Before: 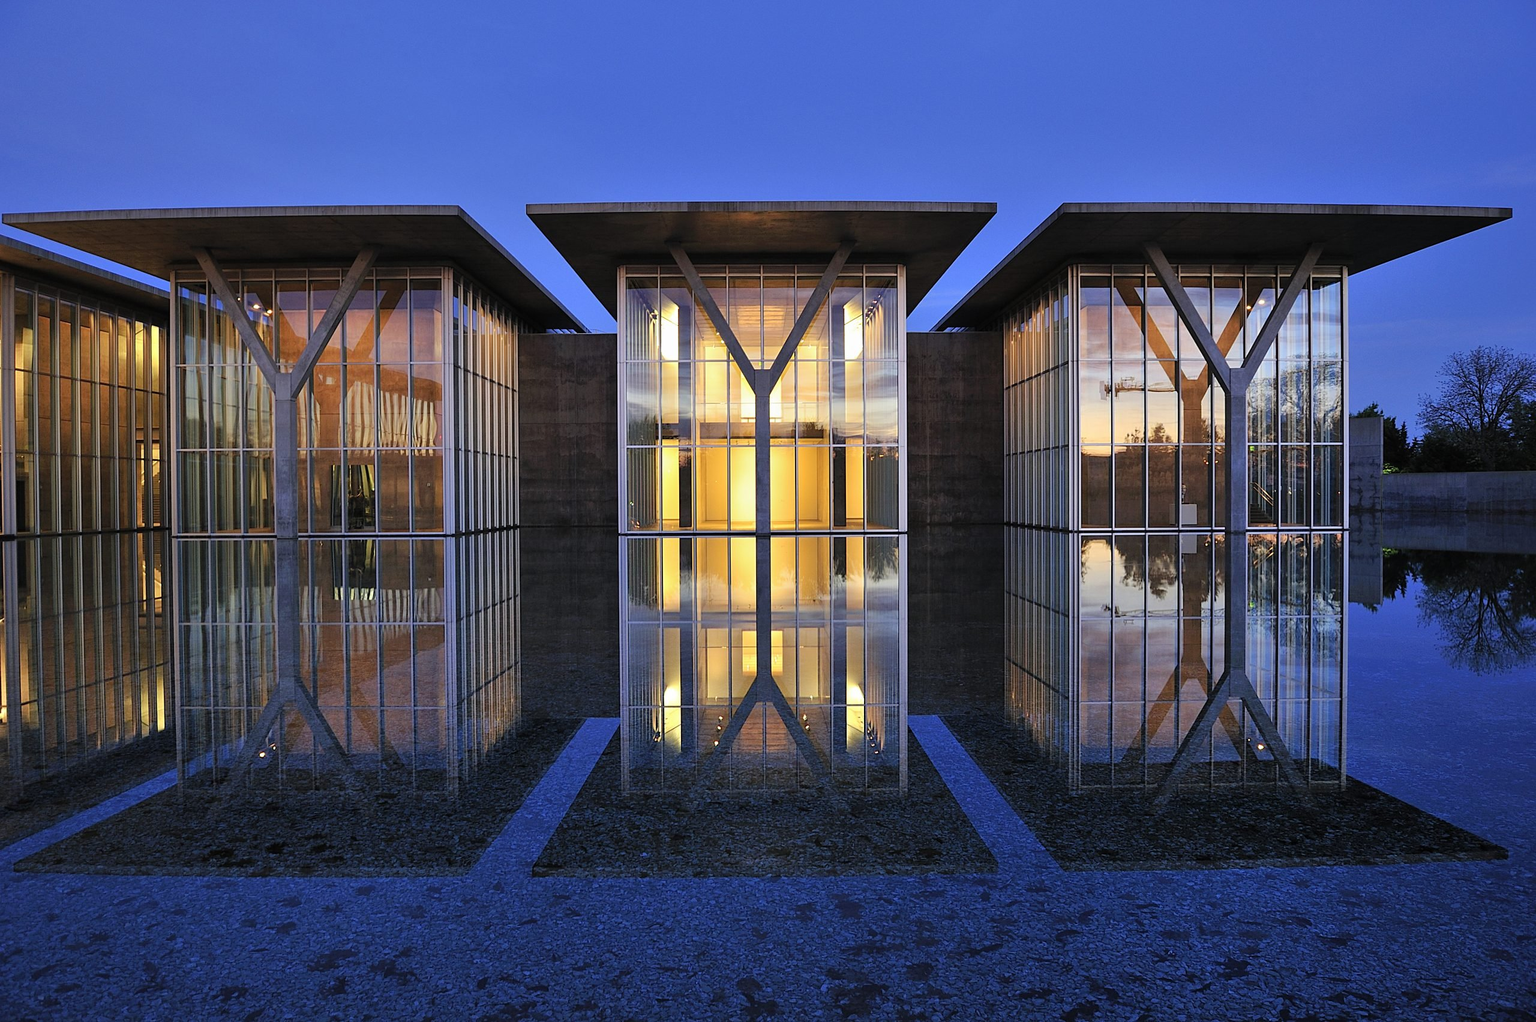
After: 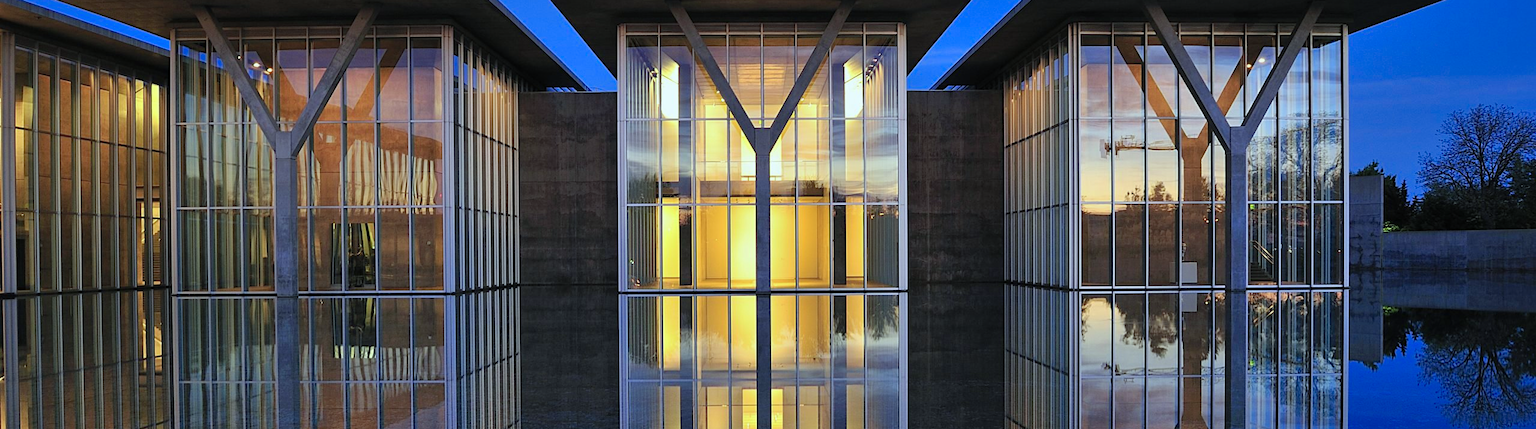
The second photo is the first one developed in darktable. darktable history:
crop and rotate: top 23.721%, bottom 34.223%
color calibration: output R [0.994, 0.059, -0.119, 0], output G [-0.036, 1.09, -0.119, 0], output B [0.078, -0.108, 0.961, 0], illuminant Planckian (black body), adaptation linear Bradford (ICC v4), x 0.361, y 0.366, temperature 4491.63 K
shadows and highlights: shadows 24.79, highlights -23.5, highlights color adjustment 89.44%
